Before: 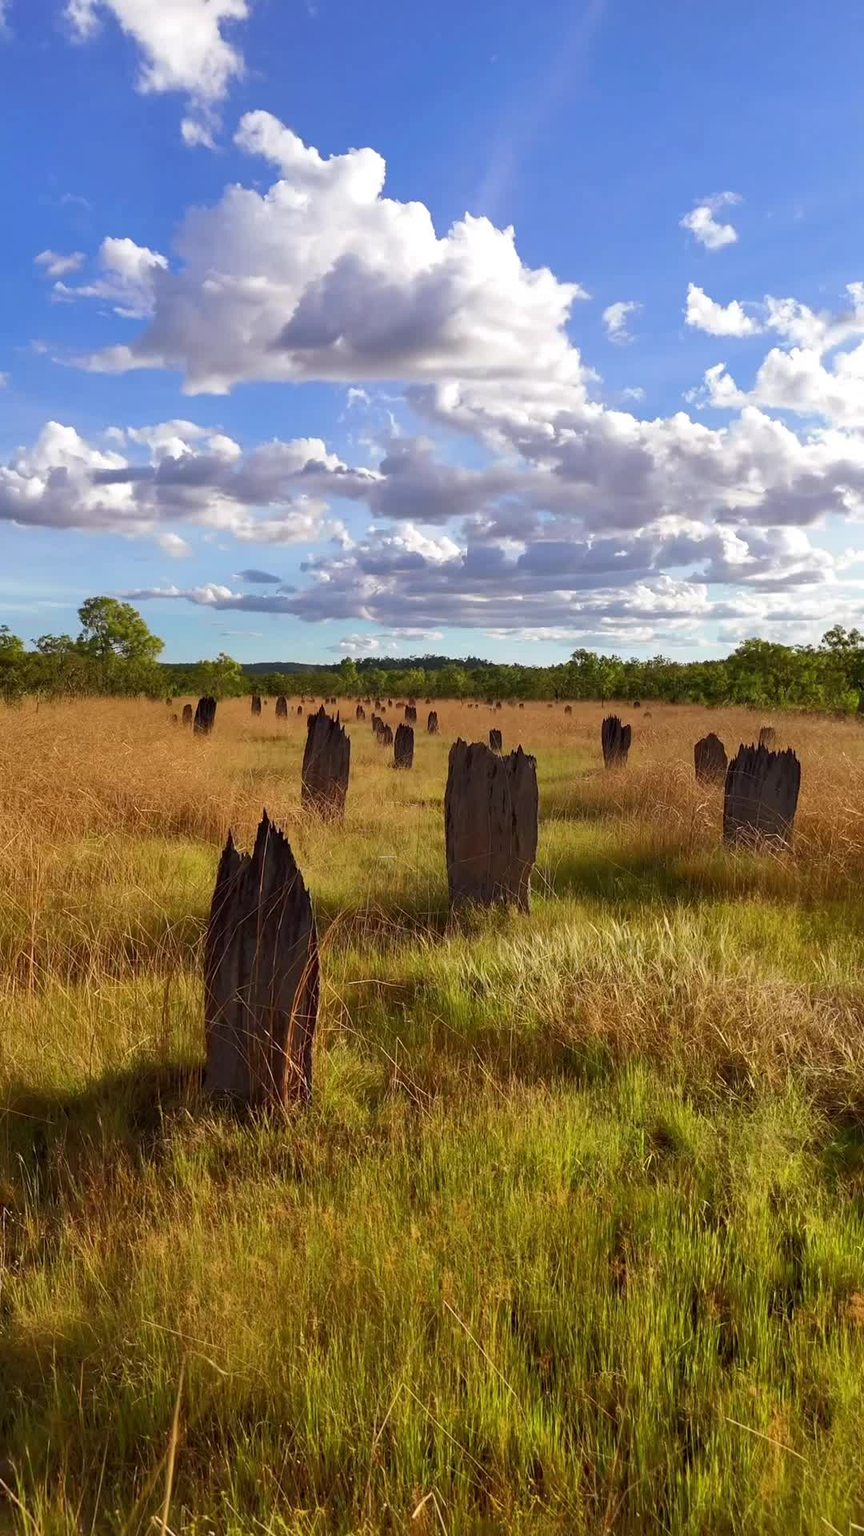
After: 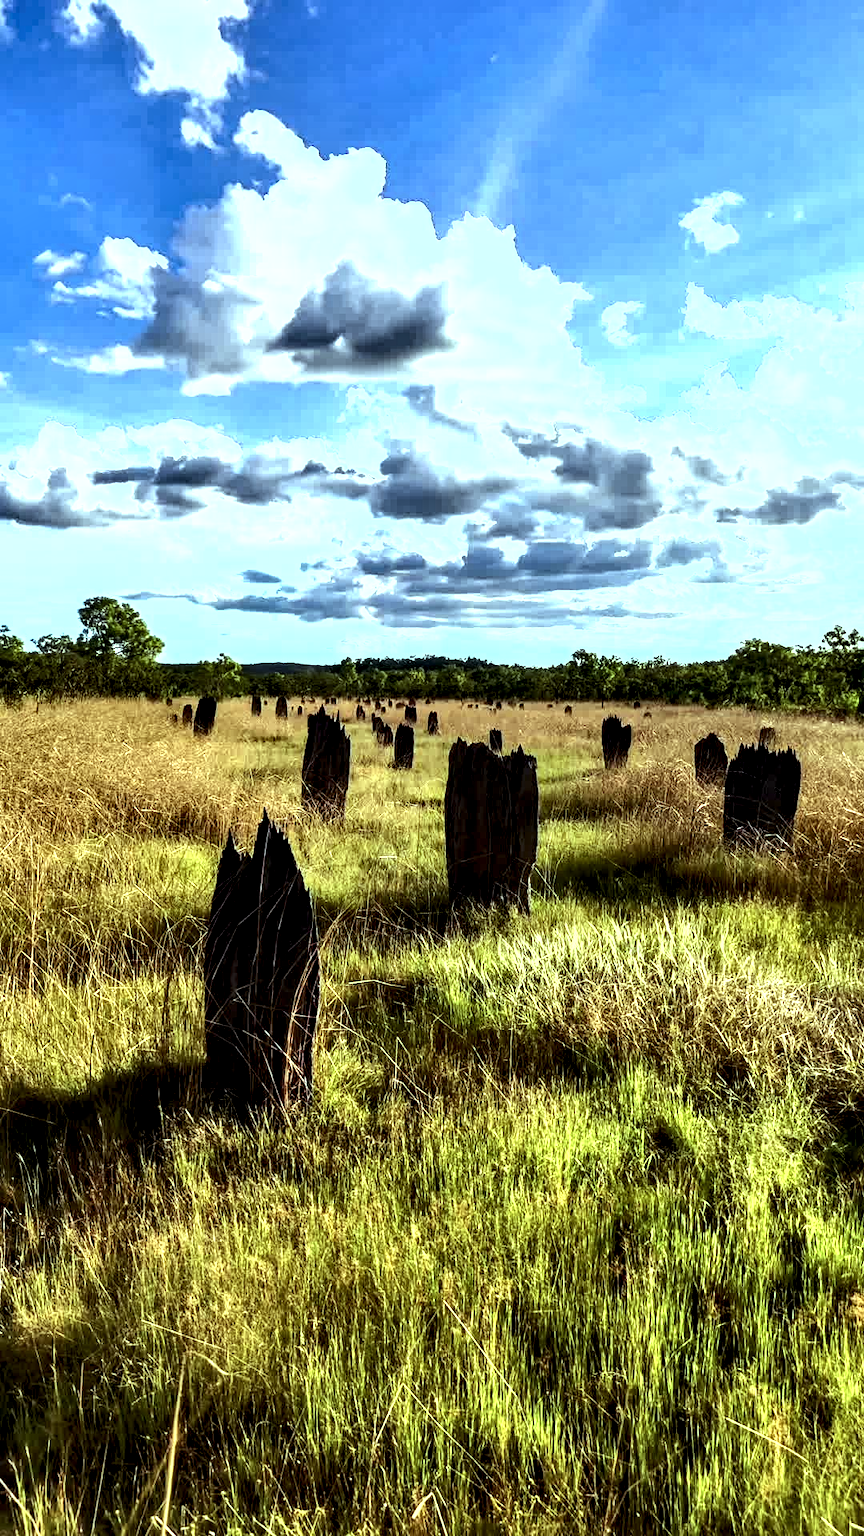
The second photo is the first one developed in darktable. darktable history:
shadows and highlights: highlights color adjustment 0%, low approximation 0.01, soften with gaussian
local contrast: highlights 80%, shadows 57%, detail 175%, midtone range 0.602
tone equalizer: -8 EV -1.08 EV, -7 EV -1.01 EV, -6 EV -0.867 EV, -5 EV -0.578 EV, -3 EV 0.578 EV, -2 EV 0.867 EV, -1 EV 1.01 EV, +0 EV 1.08 EV, edges refinement/feathering 500, mask exposure compensation -1.57 EV, preserve details no
color balance: mode lift, gamma, gain (sRGB), lift [0.997, 0.979, 1.021, 1.011], gamma [1, 1.084, 0.916, 0.998], gain [1, 0.87, 1.13, 1.101], contrast 4.55%, contrast fulcrum 38.24%, output saturation 104.09%
